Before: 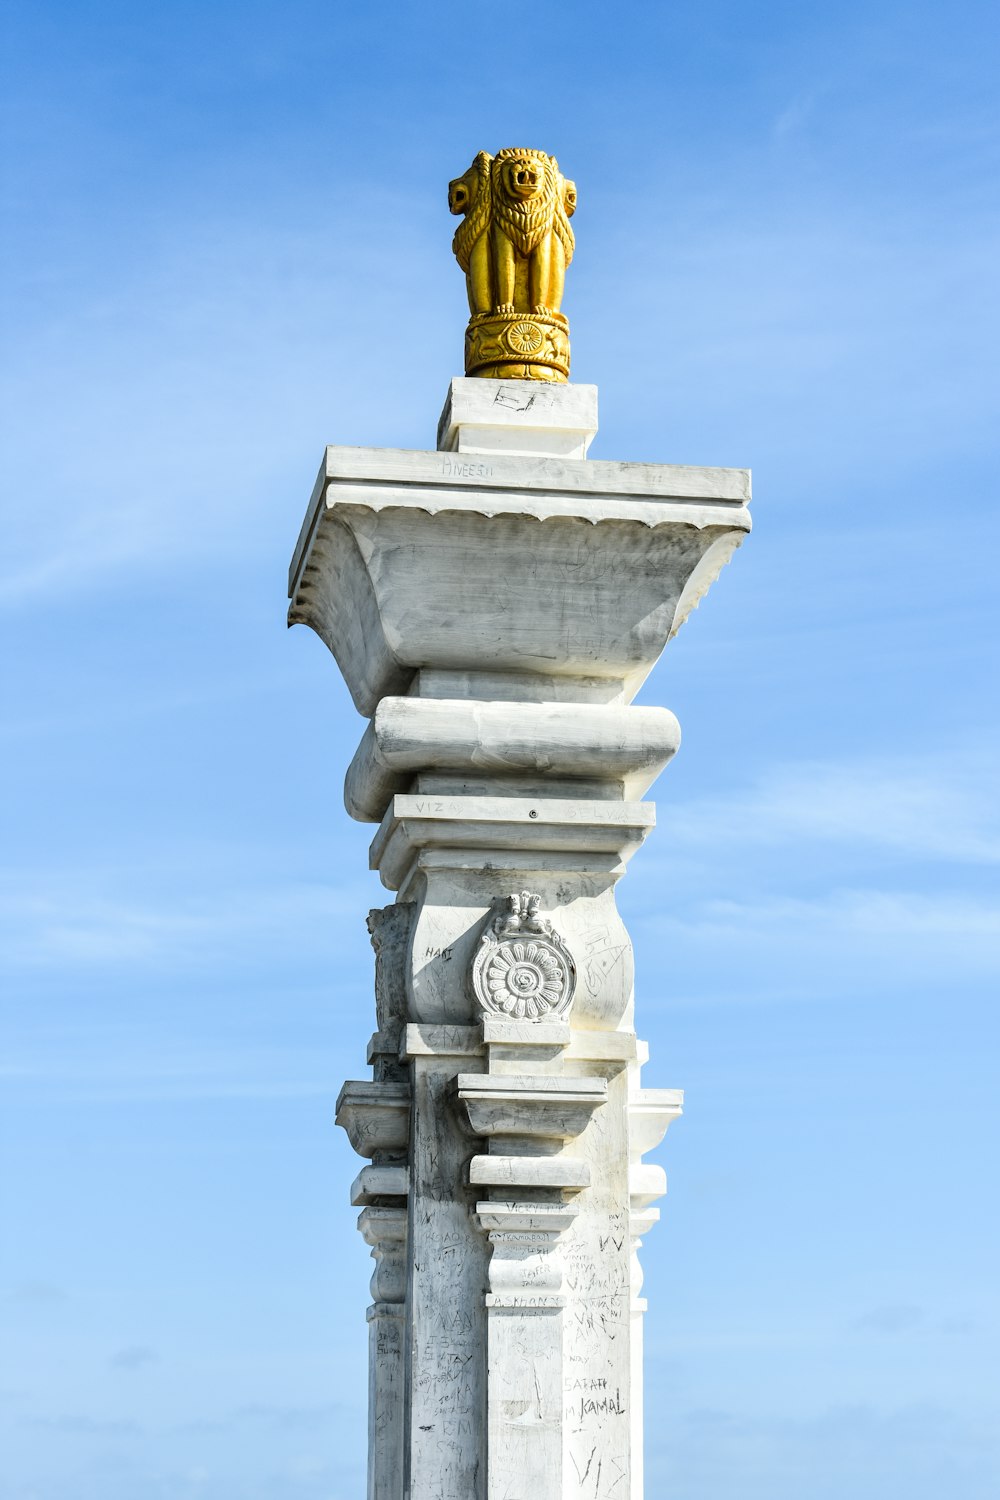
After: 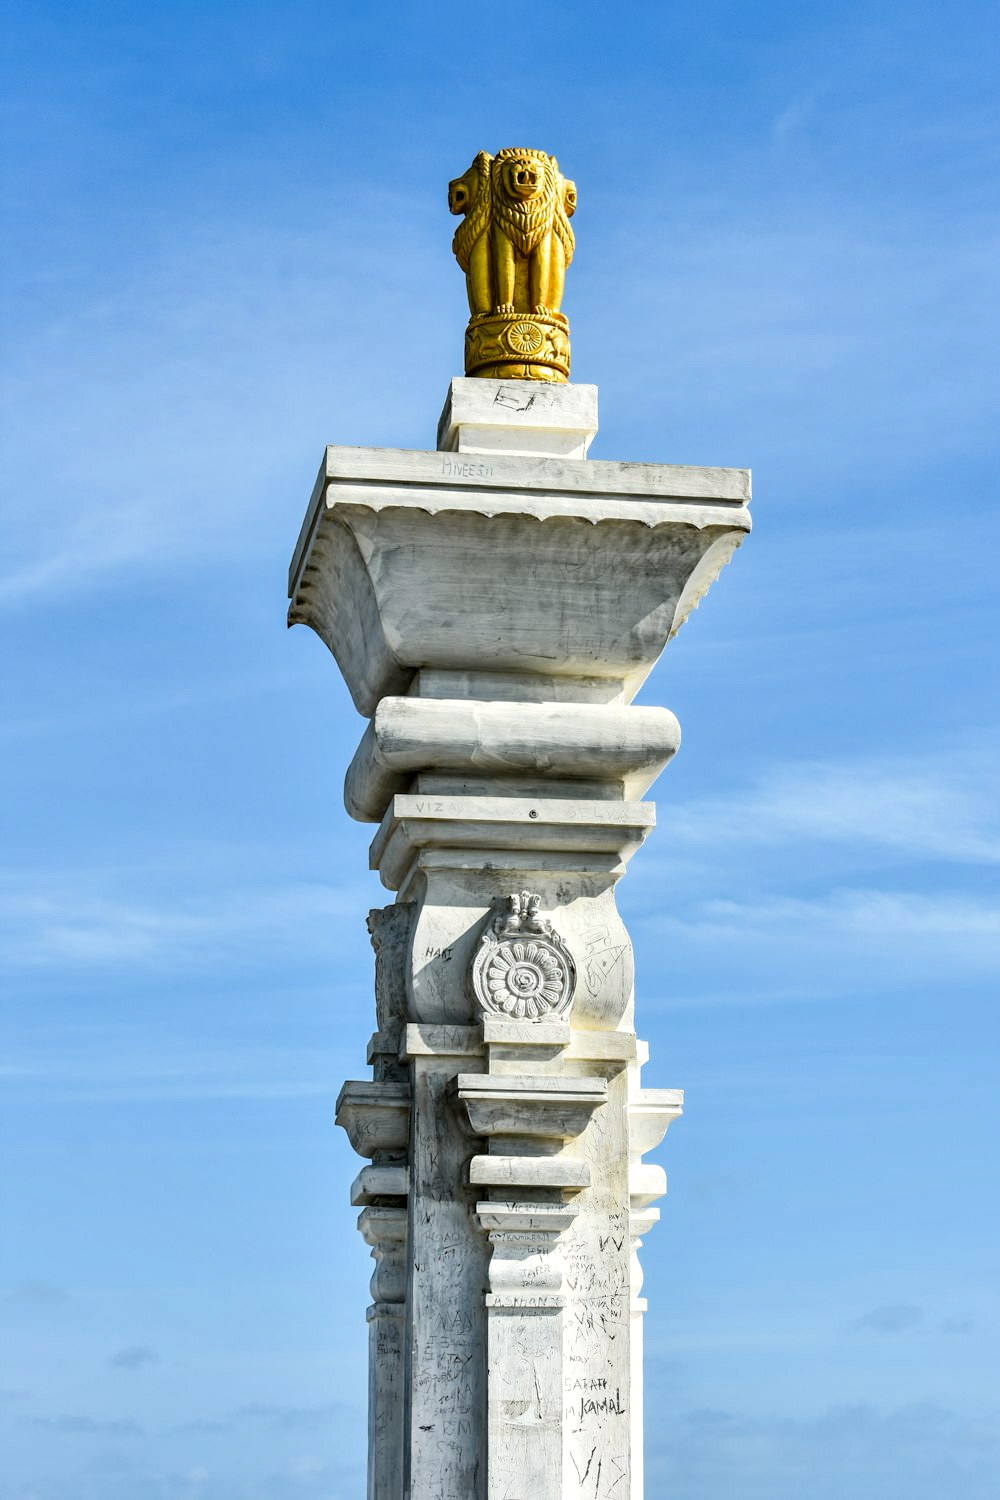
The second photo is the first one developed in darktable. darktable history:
haze removal: compatibility mode true, adaptive false
shadows and highlights: shadows 32.96, highlights -45.86, compress 49.62%, soften with gaussian
